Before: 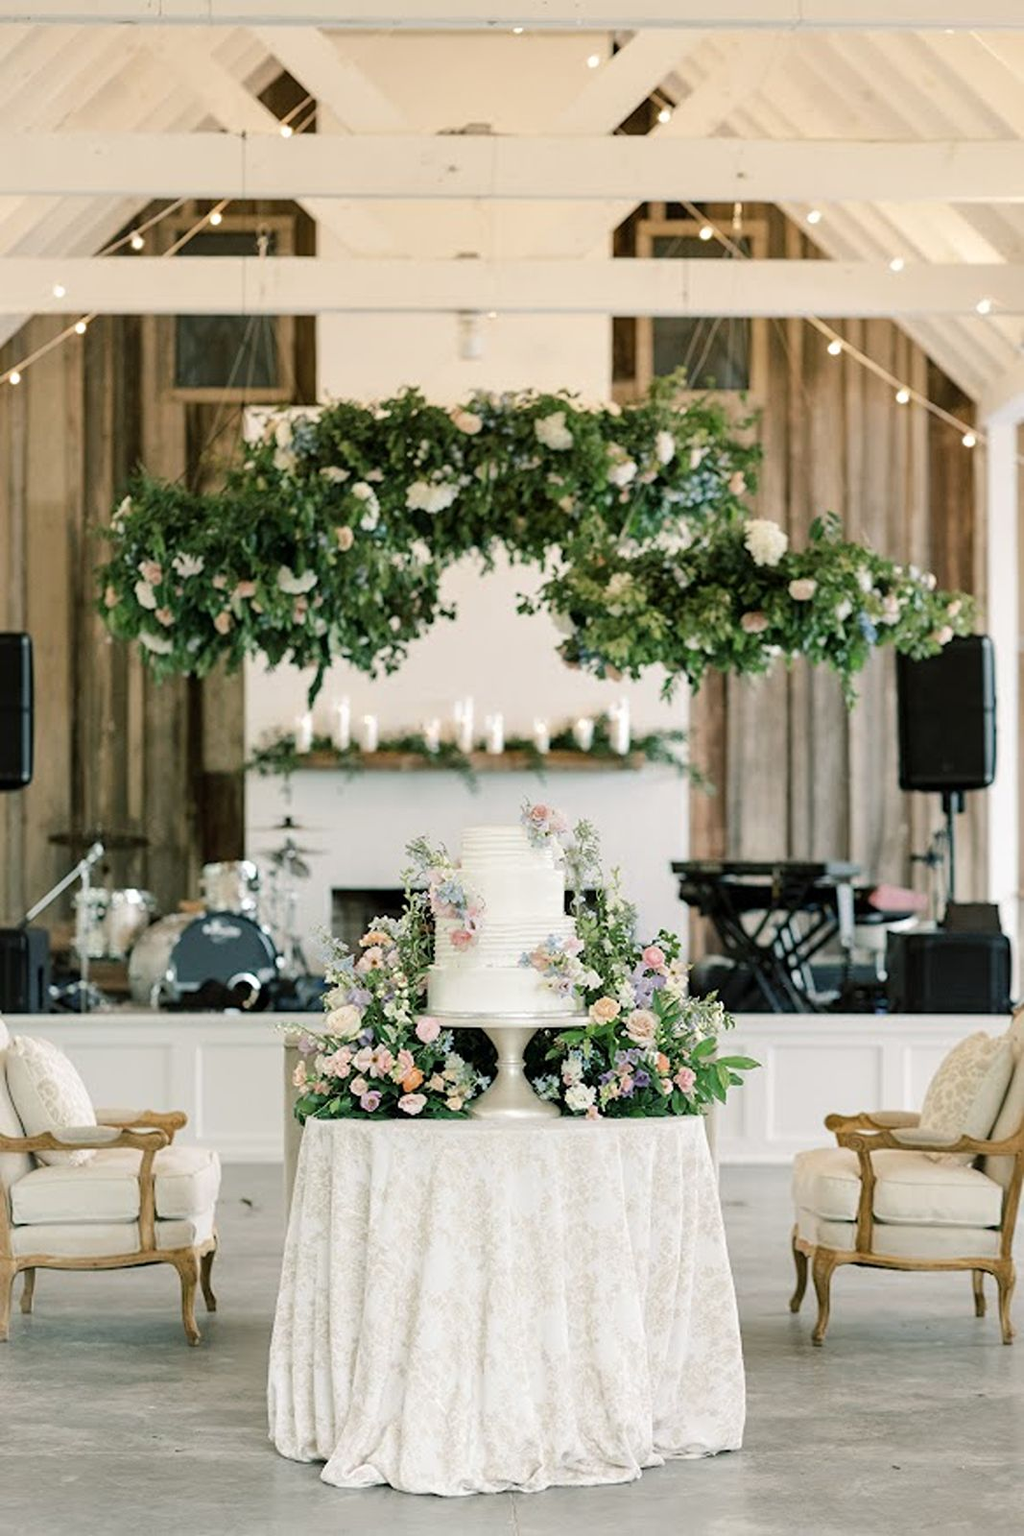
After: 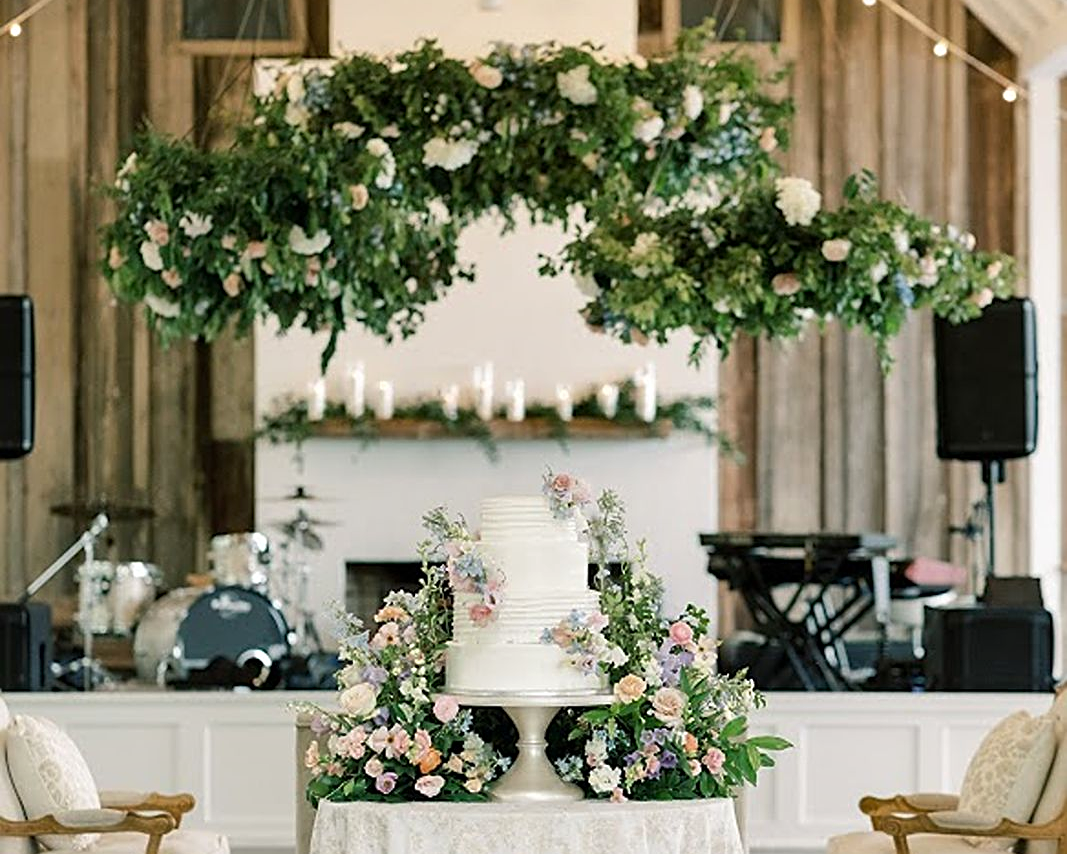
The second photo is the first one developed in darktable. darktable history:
sharpen: on, module defaults
shadows and highlights: shadows 33.79, highlights -45.96, compress 49.79%, soften with gaussian
crop and rotate: top 22.758%, bottom 23.82%
contrast brightness saturation: contrast 0.037, saturation 0.073
